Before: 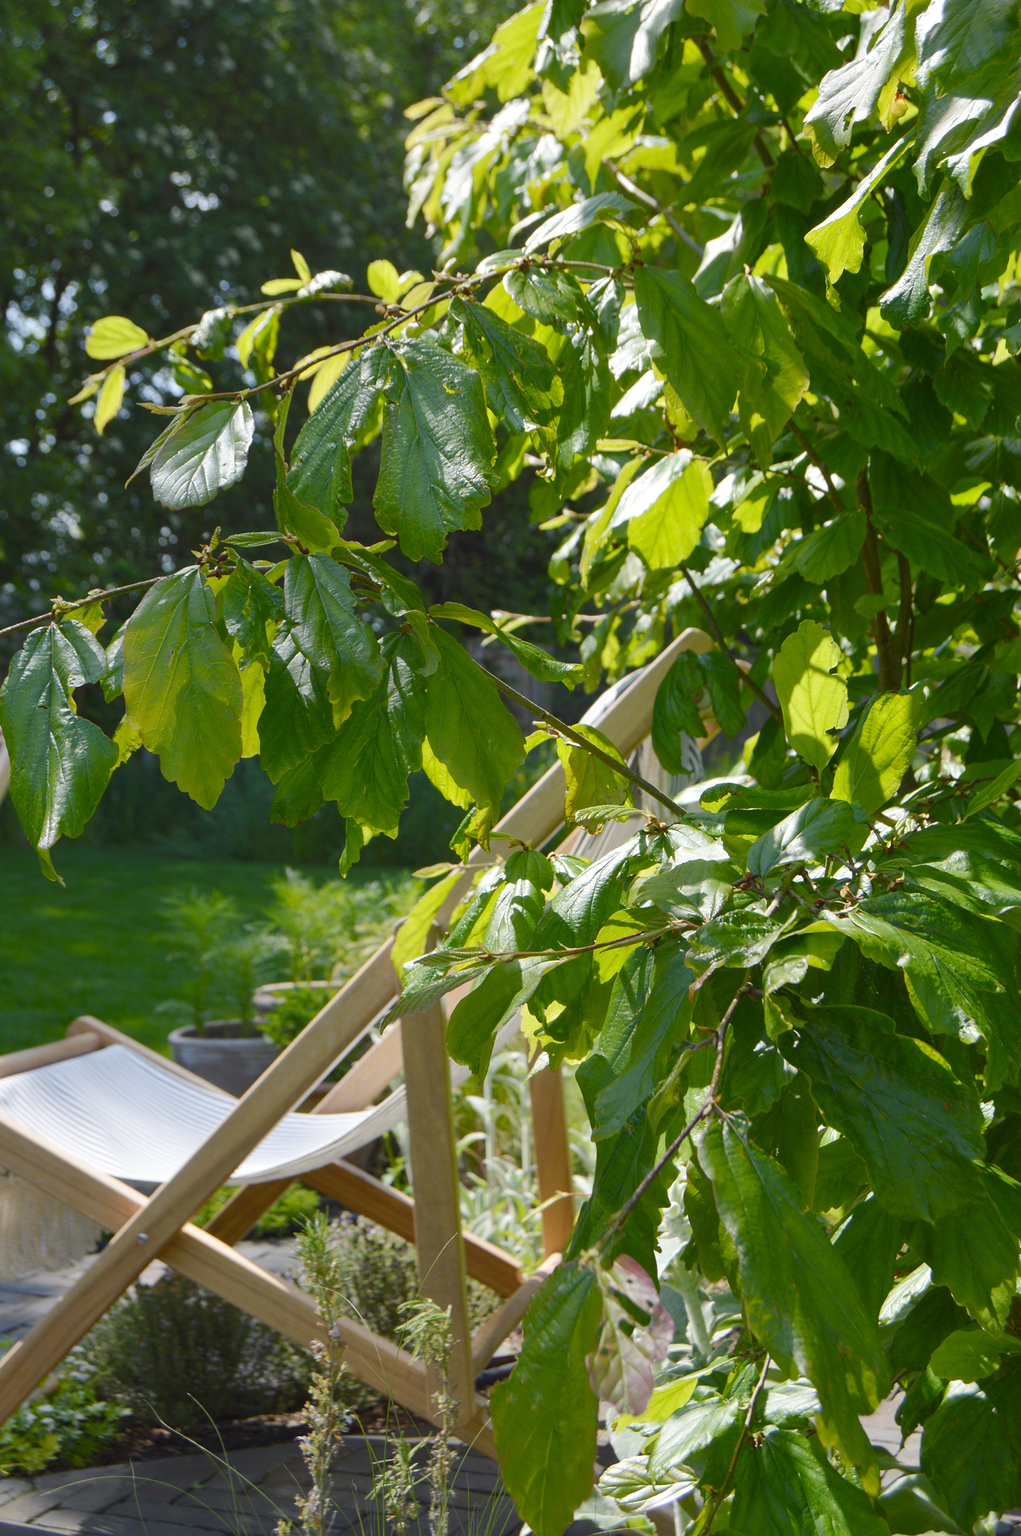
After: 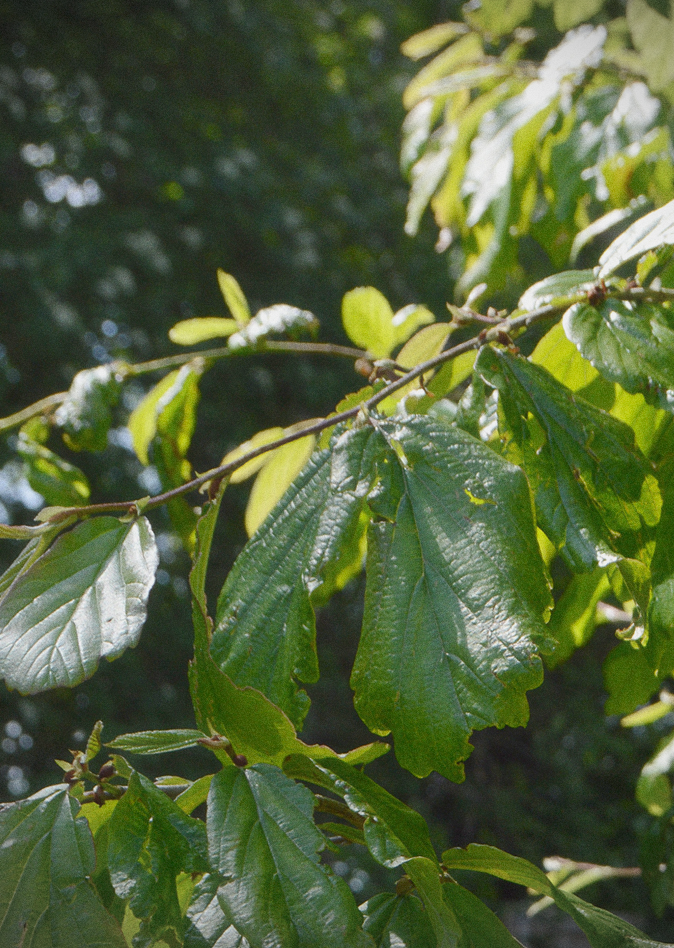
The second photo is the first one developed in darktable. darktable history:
crop: left 15.452%, top 5.459%, right 43.956%, bottom 56.62%
shadows and highlights: radius 125.46, shadows 21.19, highlights -21.19, low approximation 0.01
vignetting: dithering 8-bit output, unbound false
exposure: exposure -0.21 EV, compensate highlight preservation false
haze removal: strength -0.1, adaptive false
grain: coarseness 0.09 ISO
white balance: emerald 1
